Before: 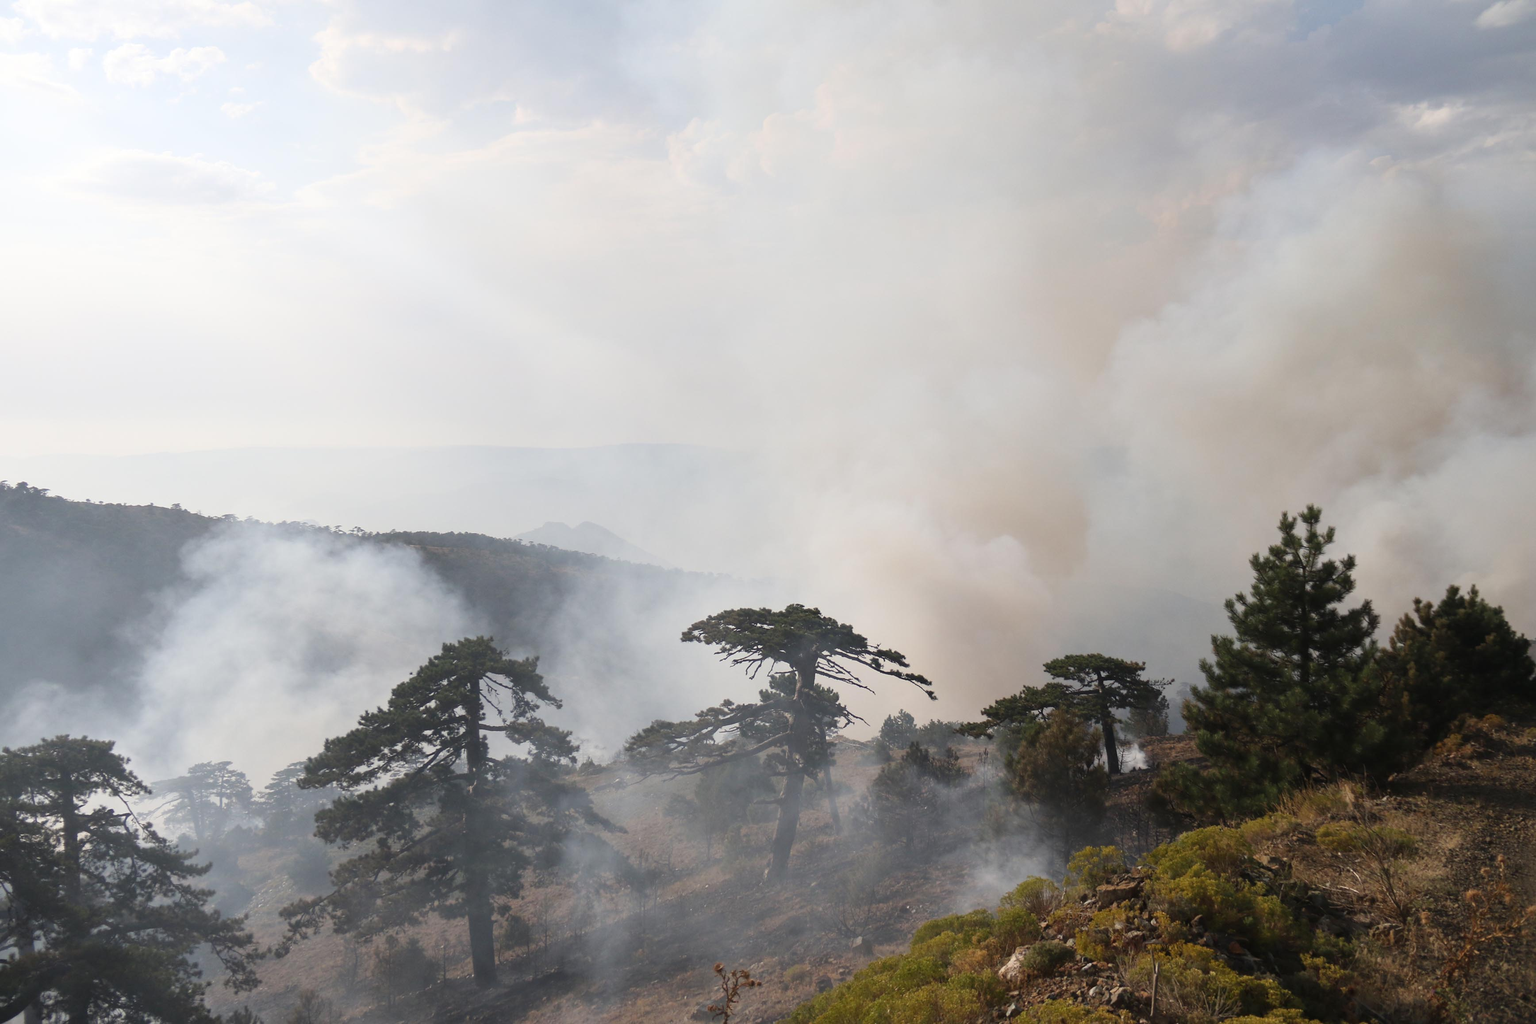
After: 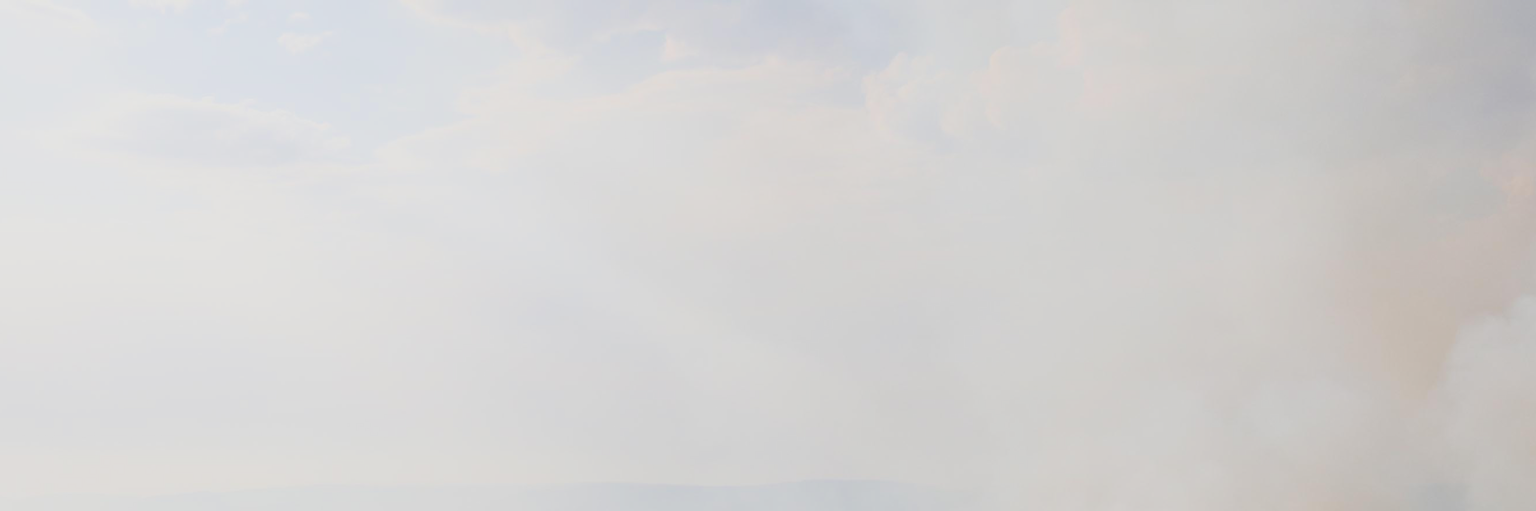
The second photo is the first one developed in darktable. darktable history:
white balance: emerald 1
filmic rgb: black relative exposure -5 EV, hardness 2.88, contrast 1.1
contrast brightness saturation: contrast 0.04, saturation 0.16
crop: left 0.579%, top 7.627%, right 23.167%, bottom 54.275%
exposure: exposure 0.2 EV, compensate highlight preservation false
